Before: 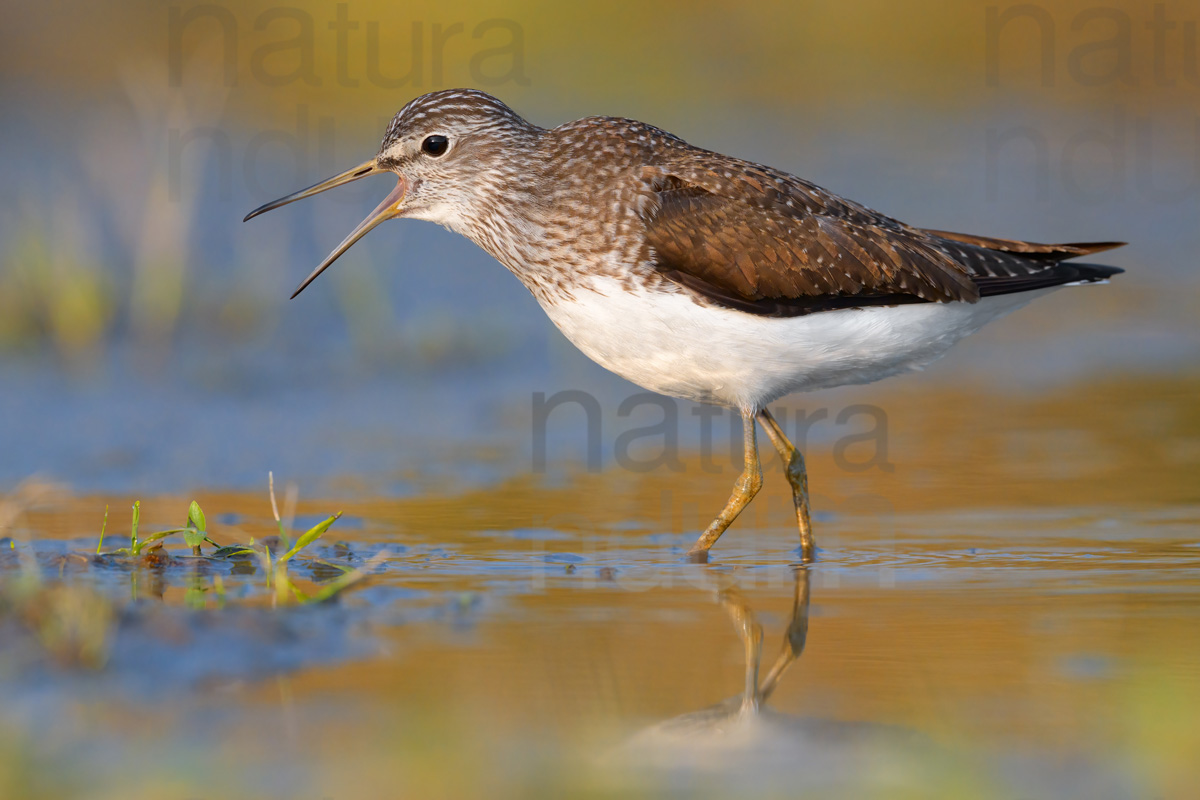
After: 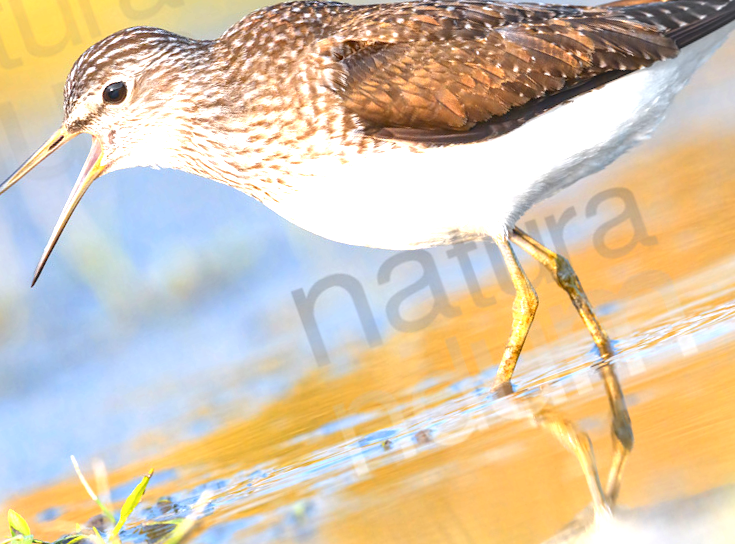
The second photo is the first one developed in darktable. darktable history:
exposure: black level correction 0, exposure 0.948 EV, compensate exposure bias true, compensate highlight preservation false
crop and rotate: angle 20°, left 6.81%, right 4.183%, bottom 1.14%
tone equalizer: mask exposure compensation -0.501 EV
vignetting: fall-off radius 60.9%, brightness 0.038, saturation -0.002
local contrast: on, module defaults
